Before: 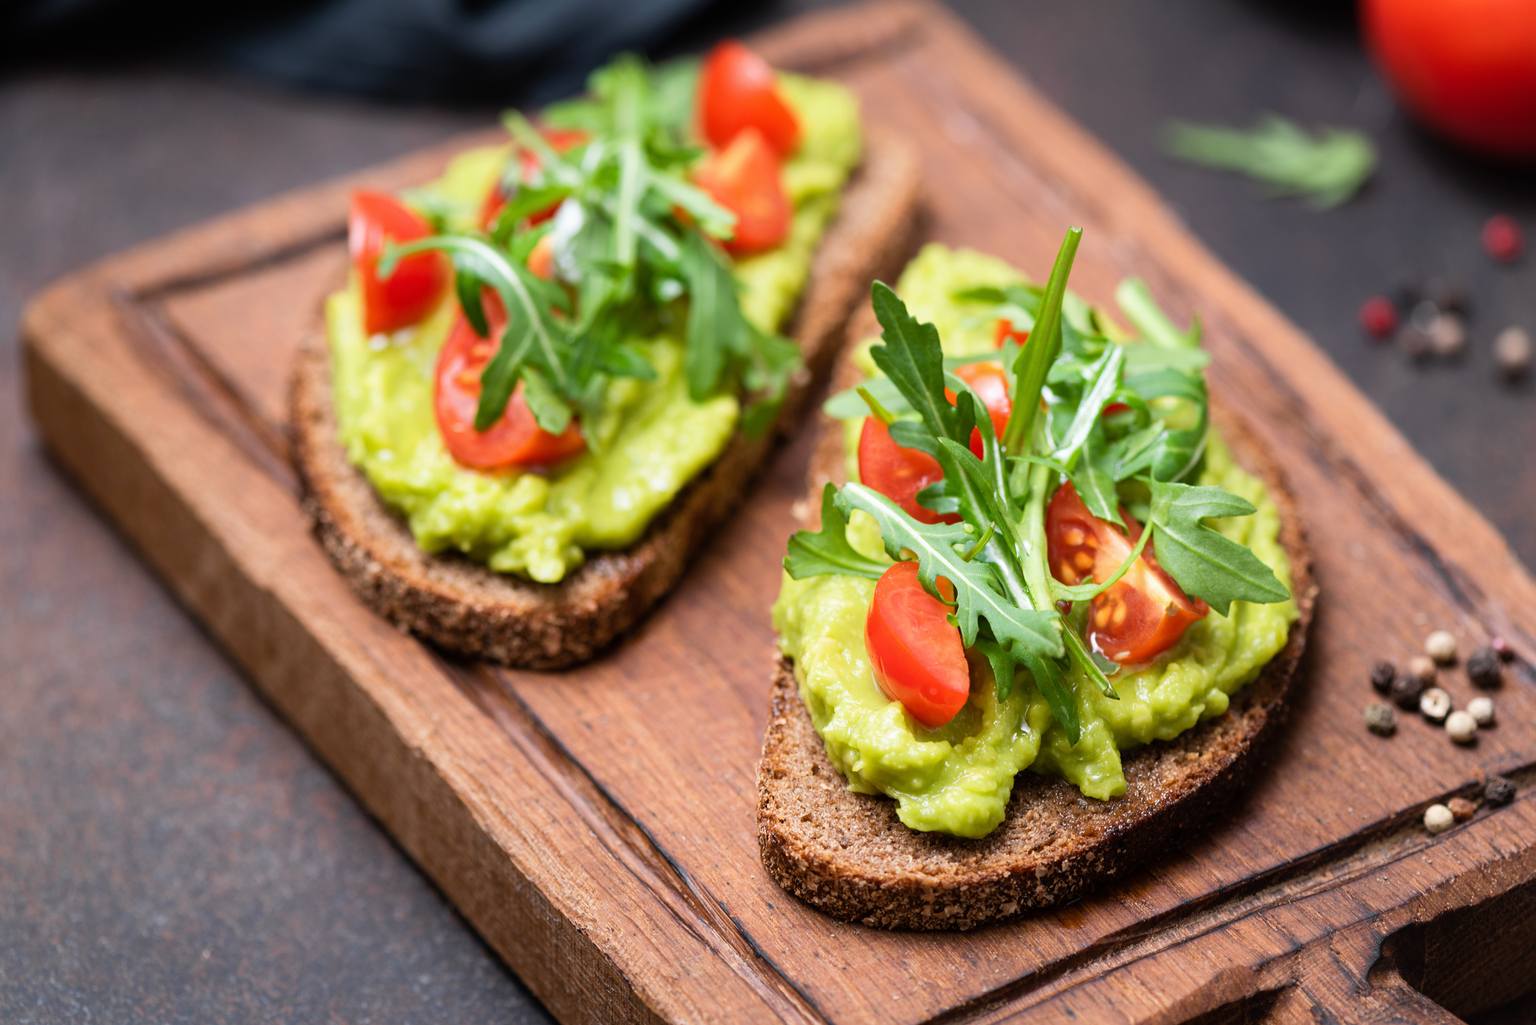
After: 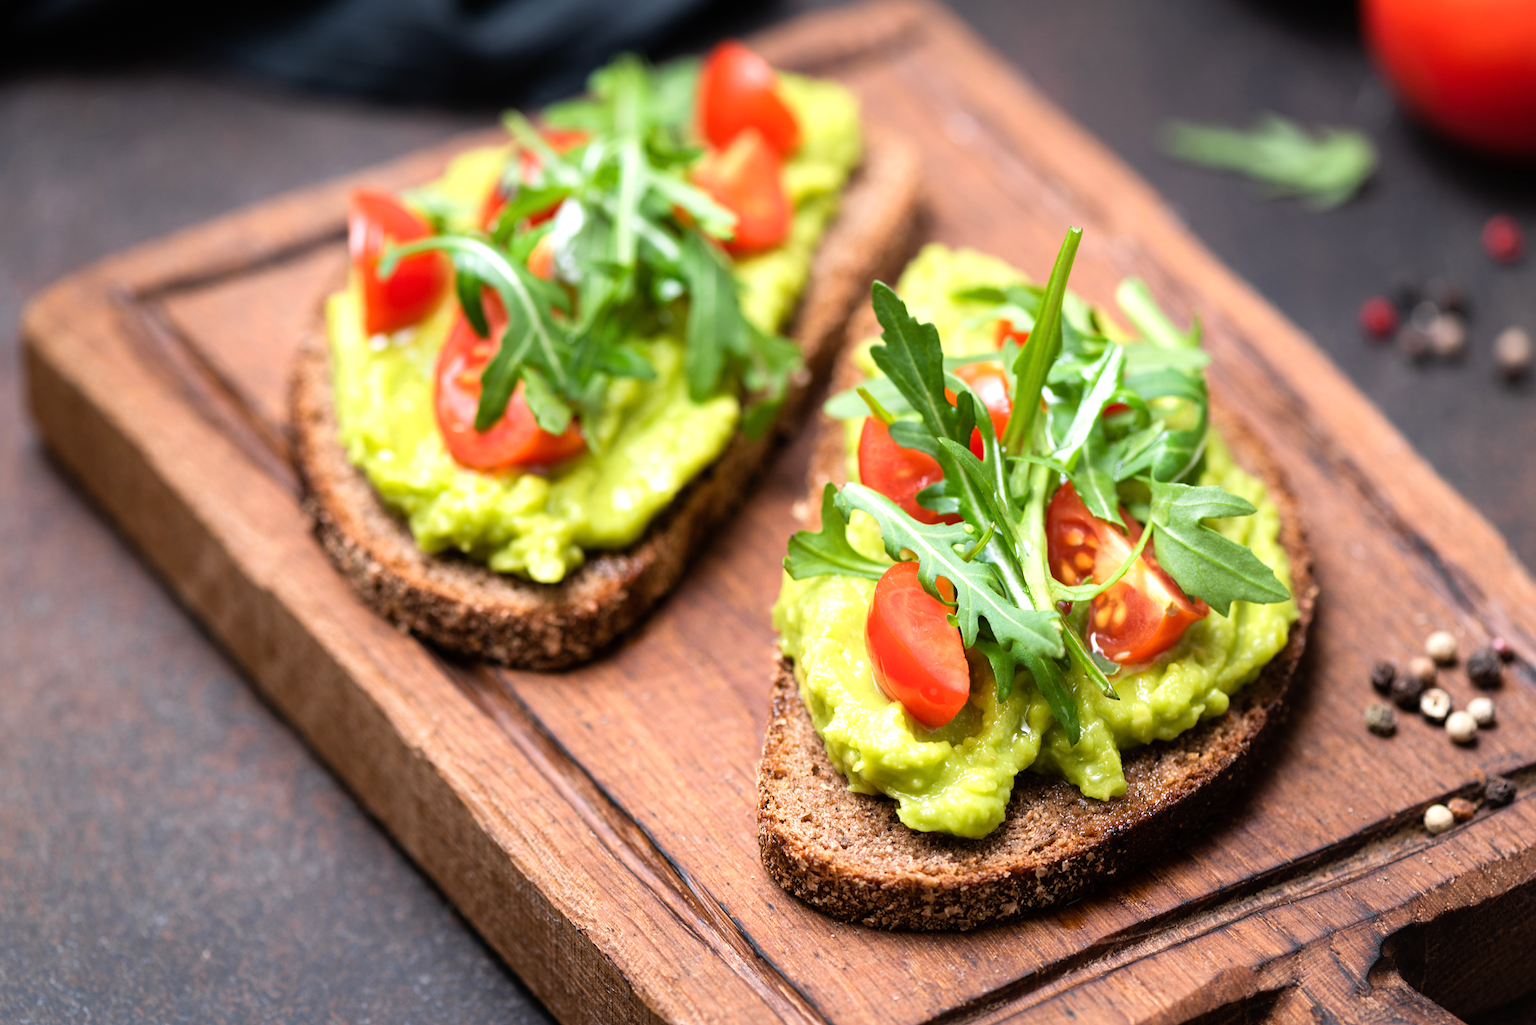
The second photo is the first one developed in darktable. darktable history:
tone equalizer: -8 EV -0.408 EV, -7 EV -0.422 EV, -6 EV -0.366 EV, -5 EV -0.243 EV, -3 EV 0.209 EV, -2 EV 0.317 EV, -1 EV 0.381 EV, +0 EV 0.418 EV, mask exposure compensation -0.504 EV
